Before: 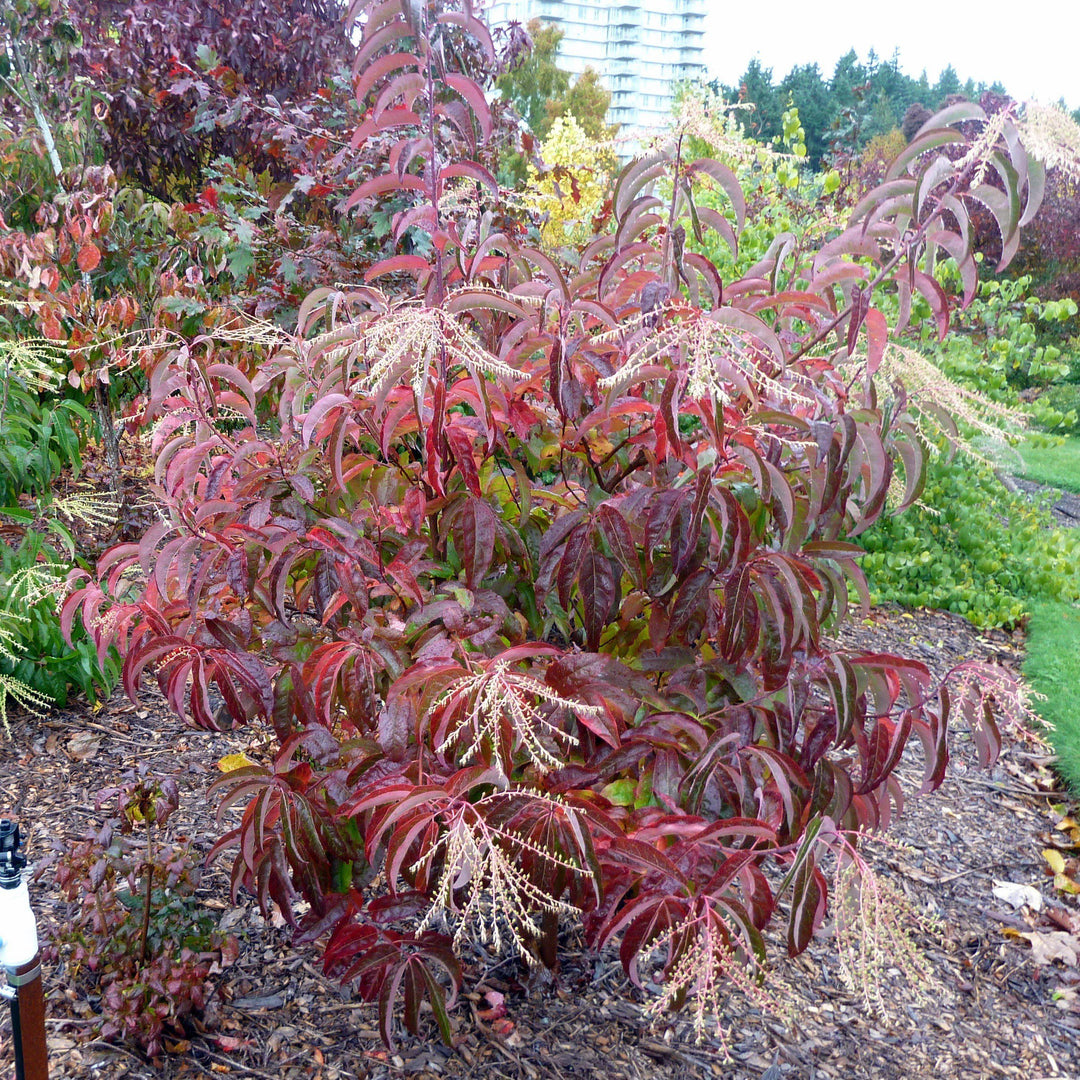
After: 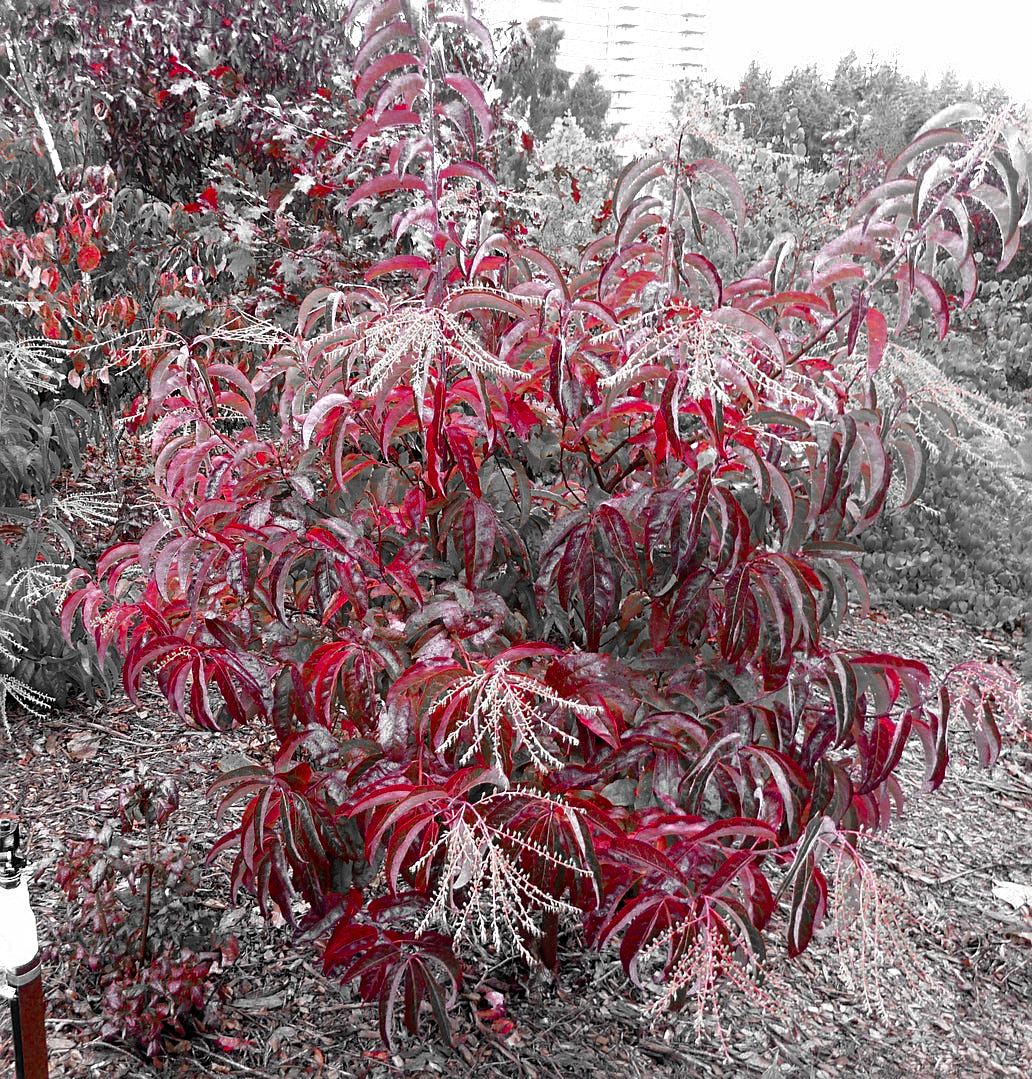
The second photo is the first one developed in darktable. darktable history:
sharpen: on, module defaults
color zones: curves: ch0 [(0, 0.352) (0.143, 0.407) (0.286, 0.386) (0.429, 0.431) (0.571, 0.829) (0.714, 0.853) (0.857, 0.833) (1, 0.352)]; ch1 [(0, 0.604) (0.072, 0.726) (0.096, 0.608) (0.205, 0.007) (0.571, -0.006) (0.839, -0.013) (0.857, -0.012) (1, 0.604)]
crop: right 4.393%, bottom 0.016%
